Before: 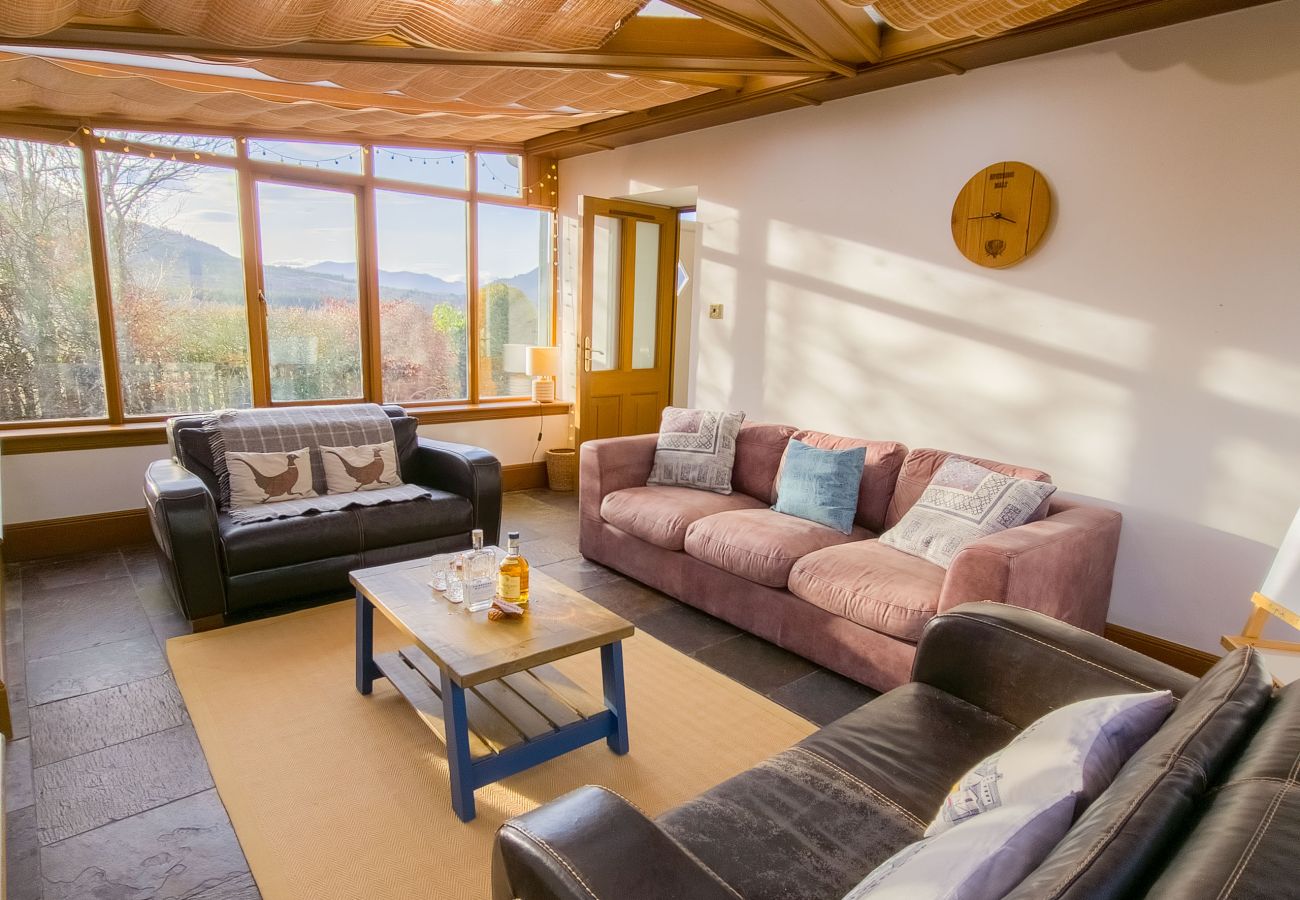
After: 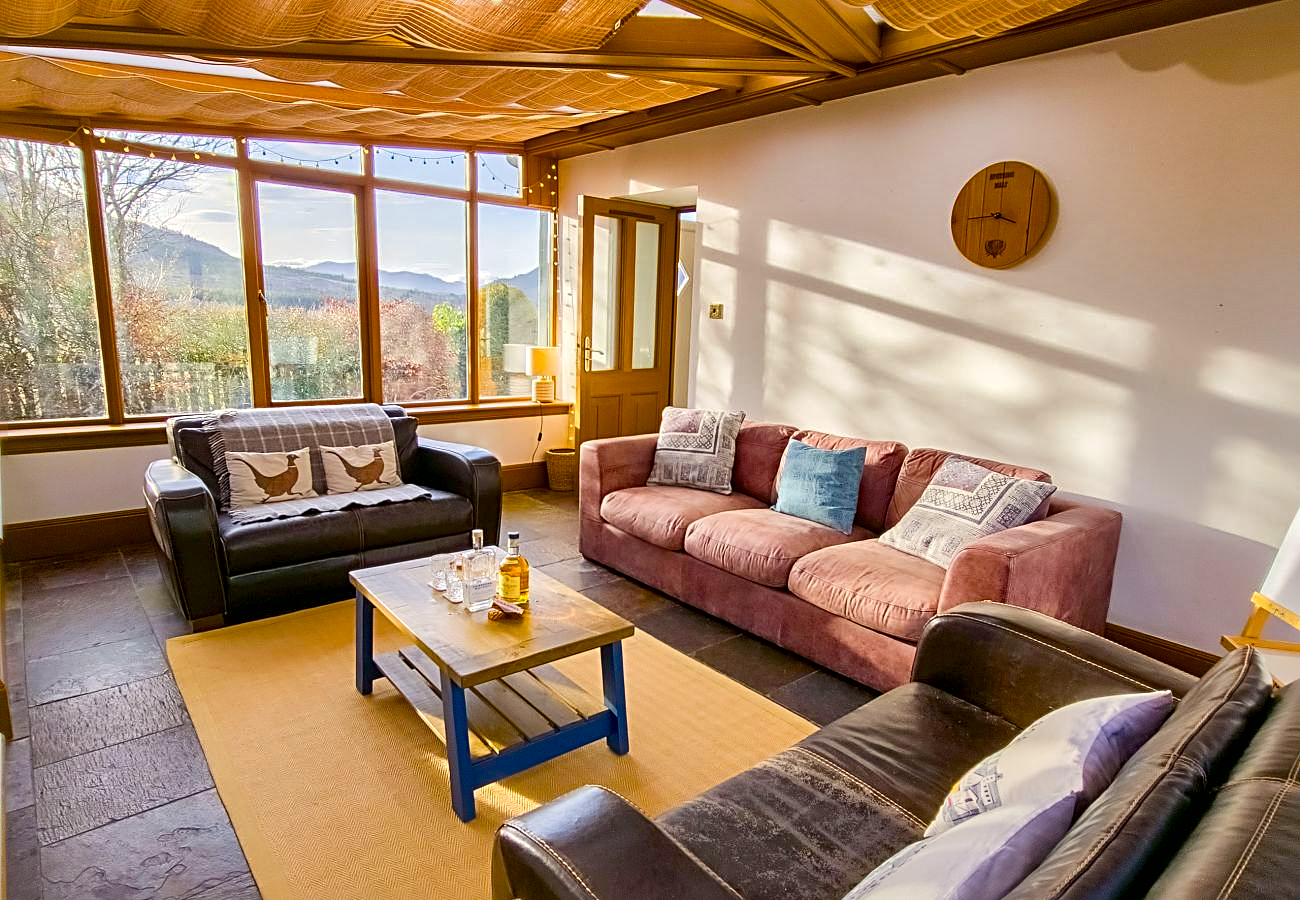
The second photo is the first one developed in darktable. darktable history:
shadows and highlights: soften with gaussian
sharpen: radius 3.11
color balance rgb: linear chroma grading › global chroma 33.394%, perceptual saturation grading › global saturation 20%, perceptual saturation grading › highlights -25.261%, perceptual saturation grading › shadows 24.224%
local contrast: mode bilateral grid, contrast 51, coarseness 50, detail 150%, midtone range 0.2
